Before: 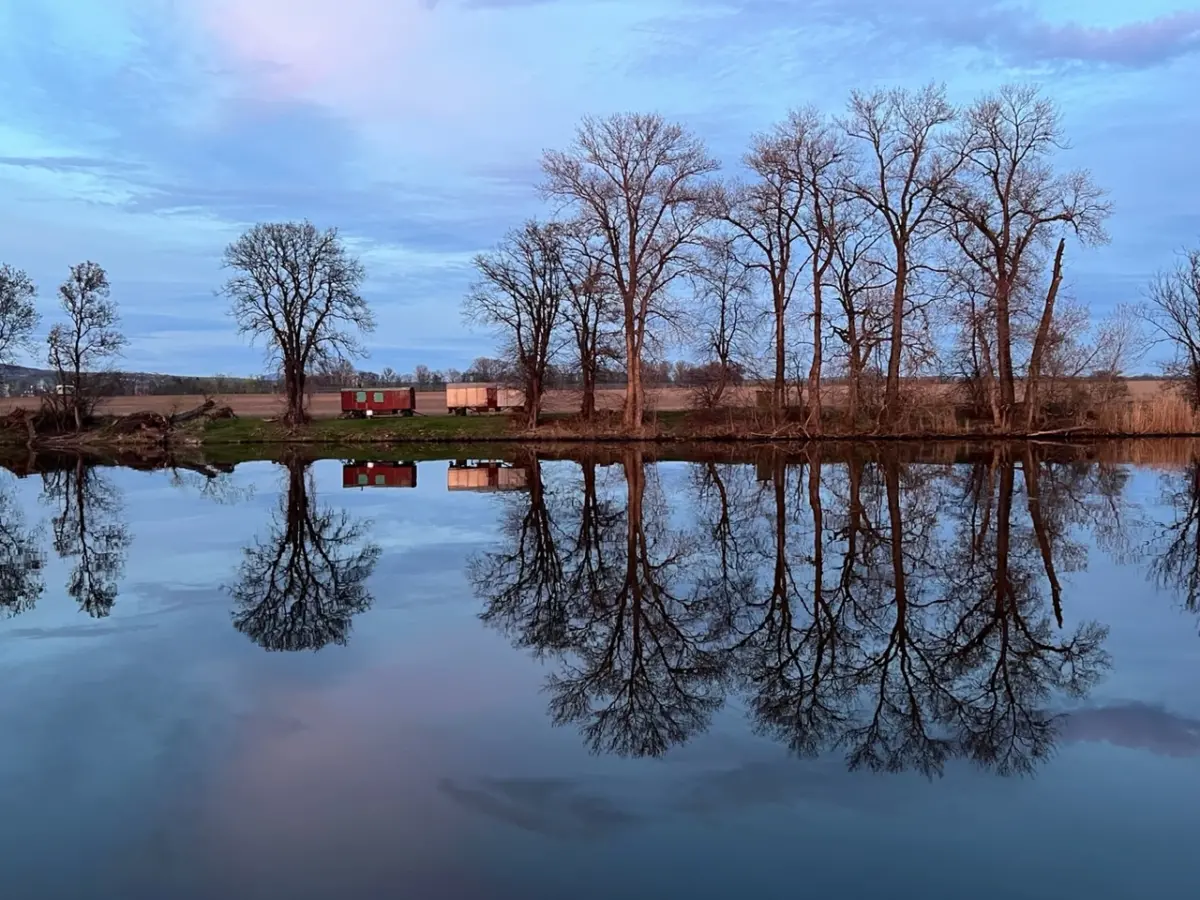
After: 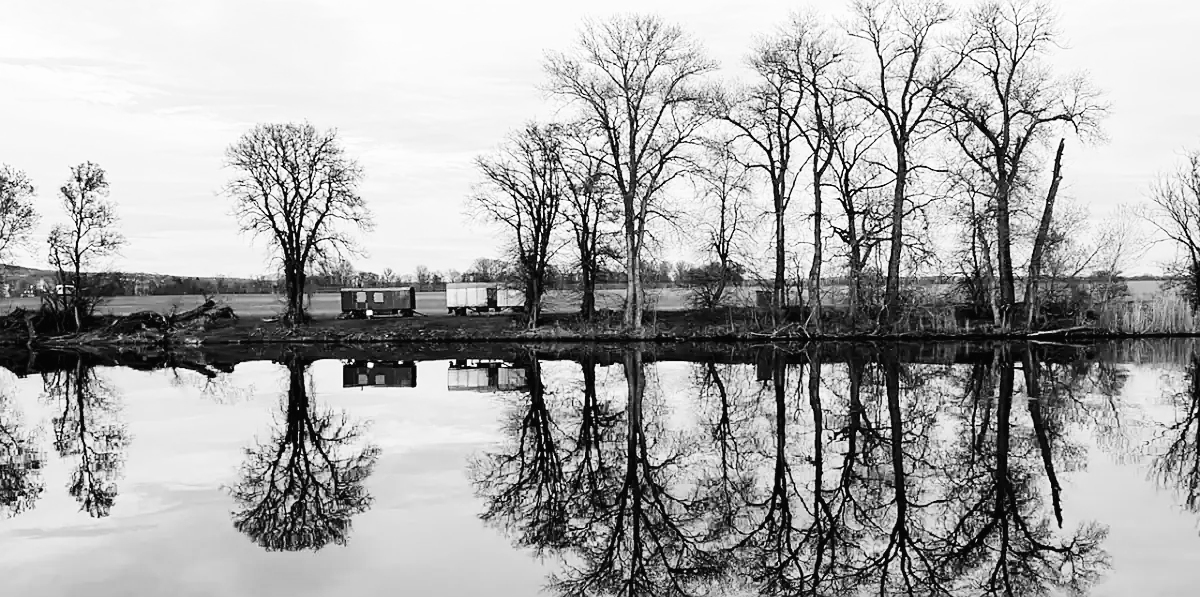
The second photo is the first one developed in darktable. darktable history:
crop: top 11.148%, bottom 22.441%
sharpen: radius 0.981, amount 0.609
base curve: curves: ch0 [(0, 0.003) (0.001, 0.002) (0.006, 0.004) (0.02, 0.022) (0.048, 0.086) (0.094, 0.234) (0.162, 0.431) (0.258, 0.629) (0.385, 0.8) (0.548, 0.918) (0.751, 0.988) (1, 1)], exposure shift 0.01, preserve colors none
color calibration: output gray [0.21, 0.42, 0.37, 0], illuminant same as pipeline (D50), x 0.346, y 0.357, temperature 4991.95 K
